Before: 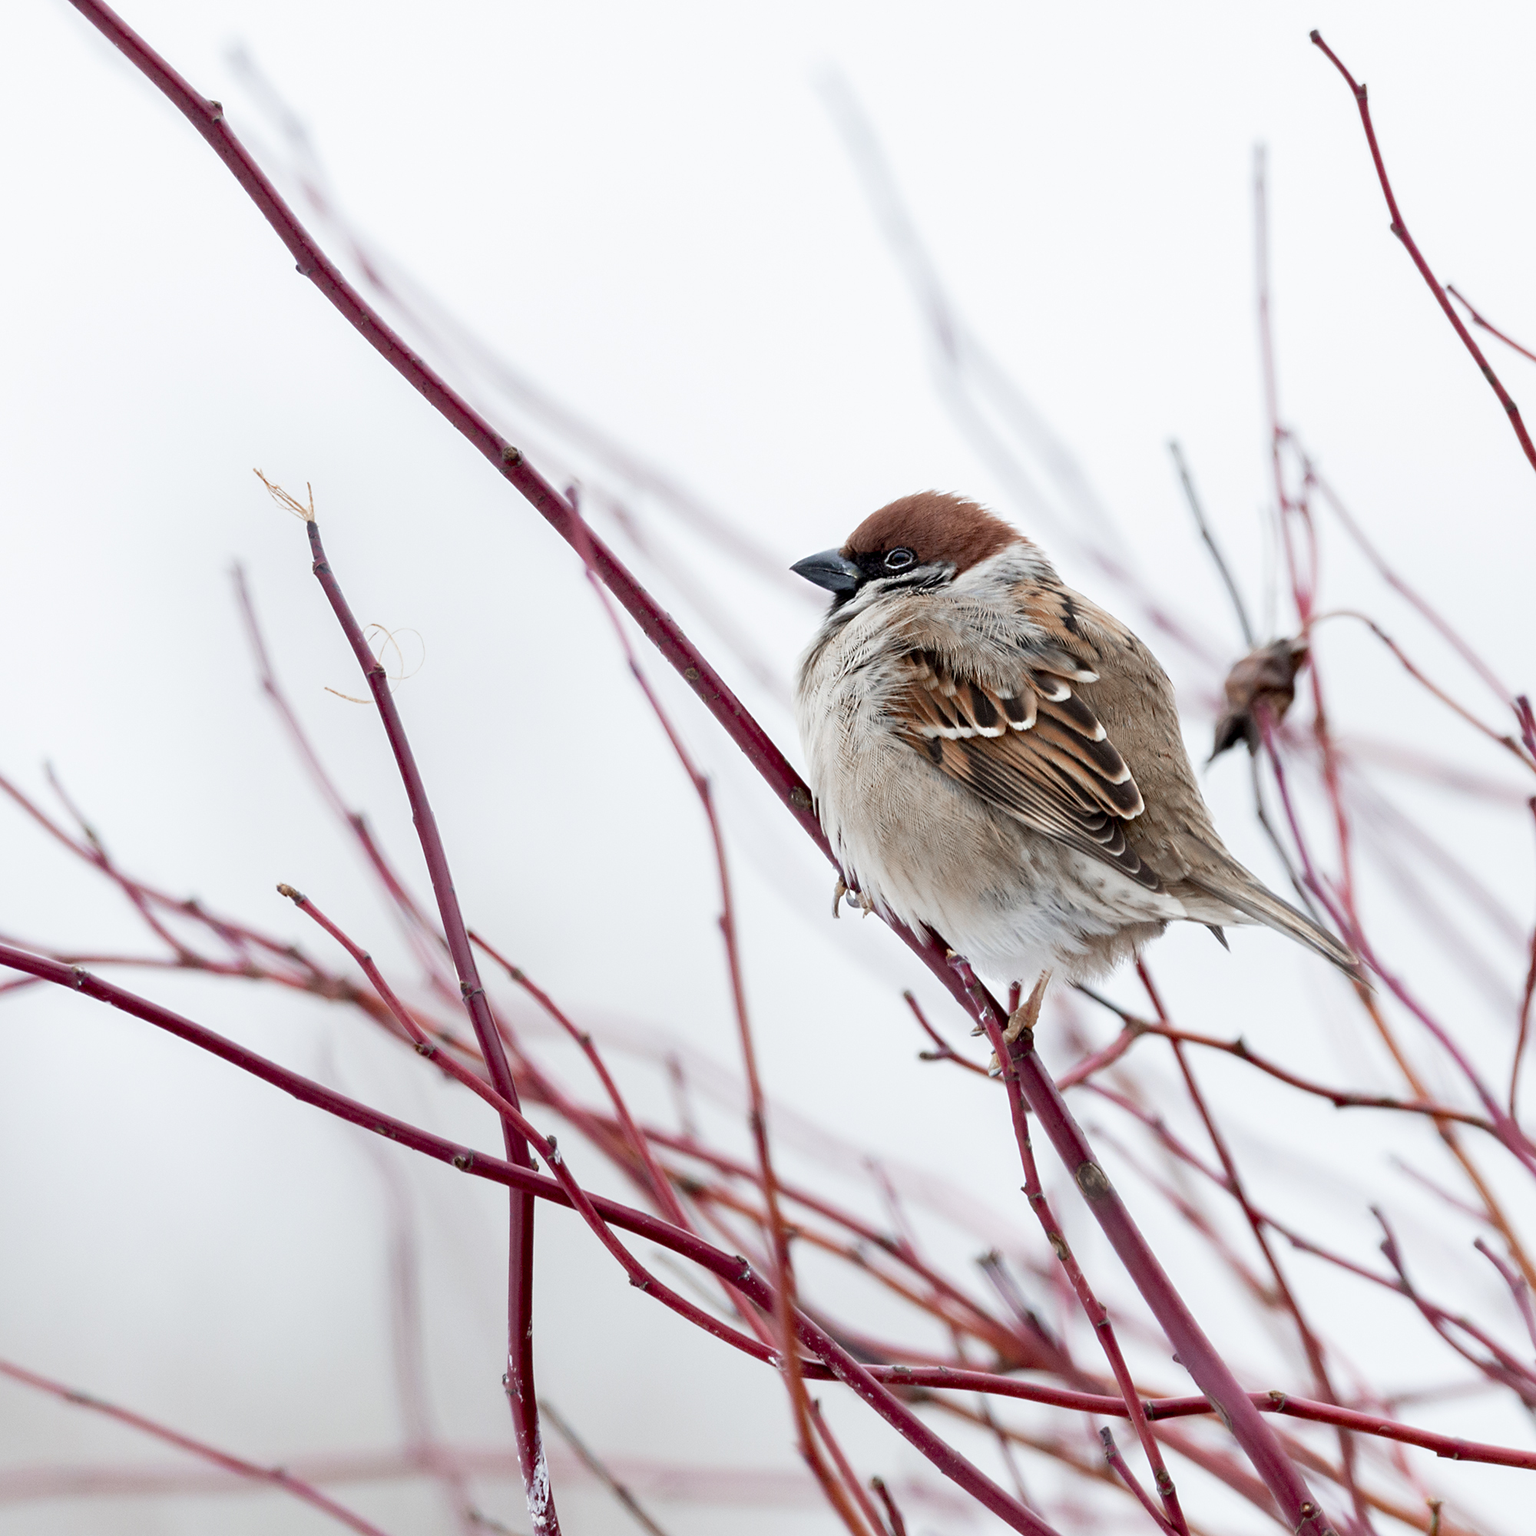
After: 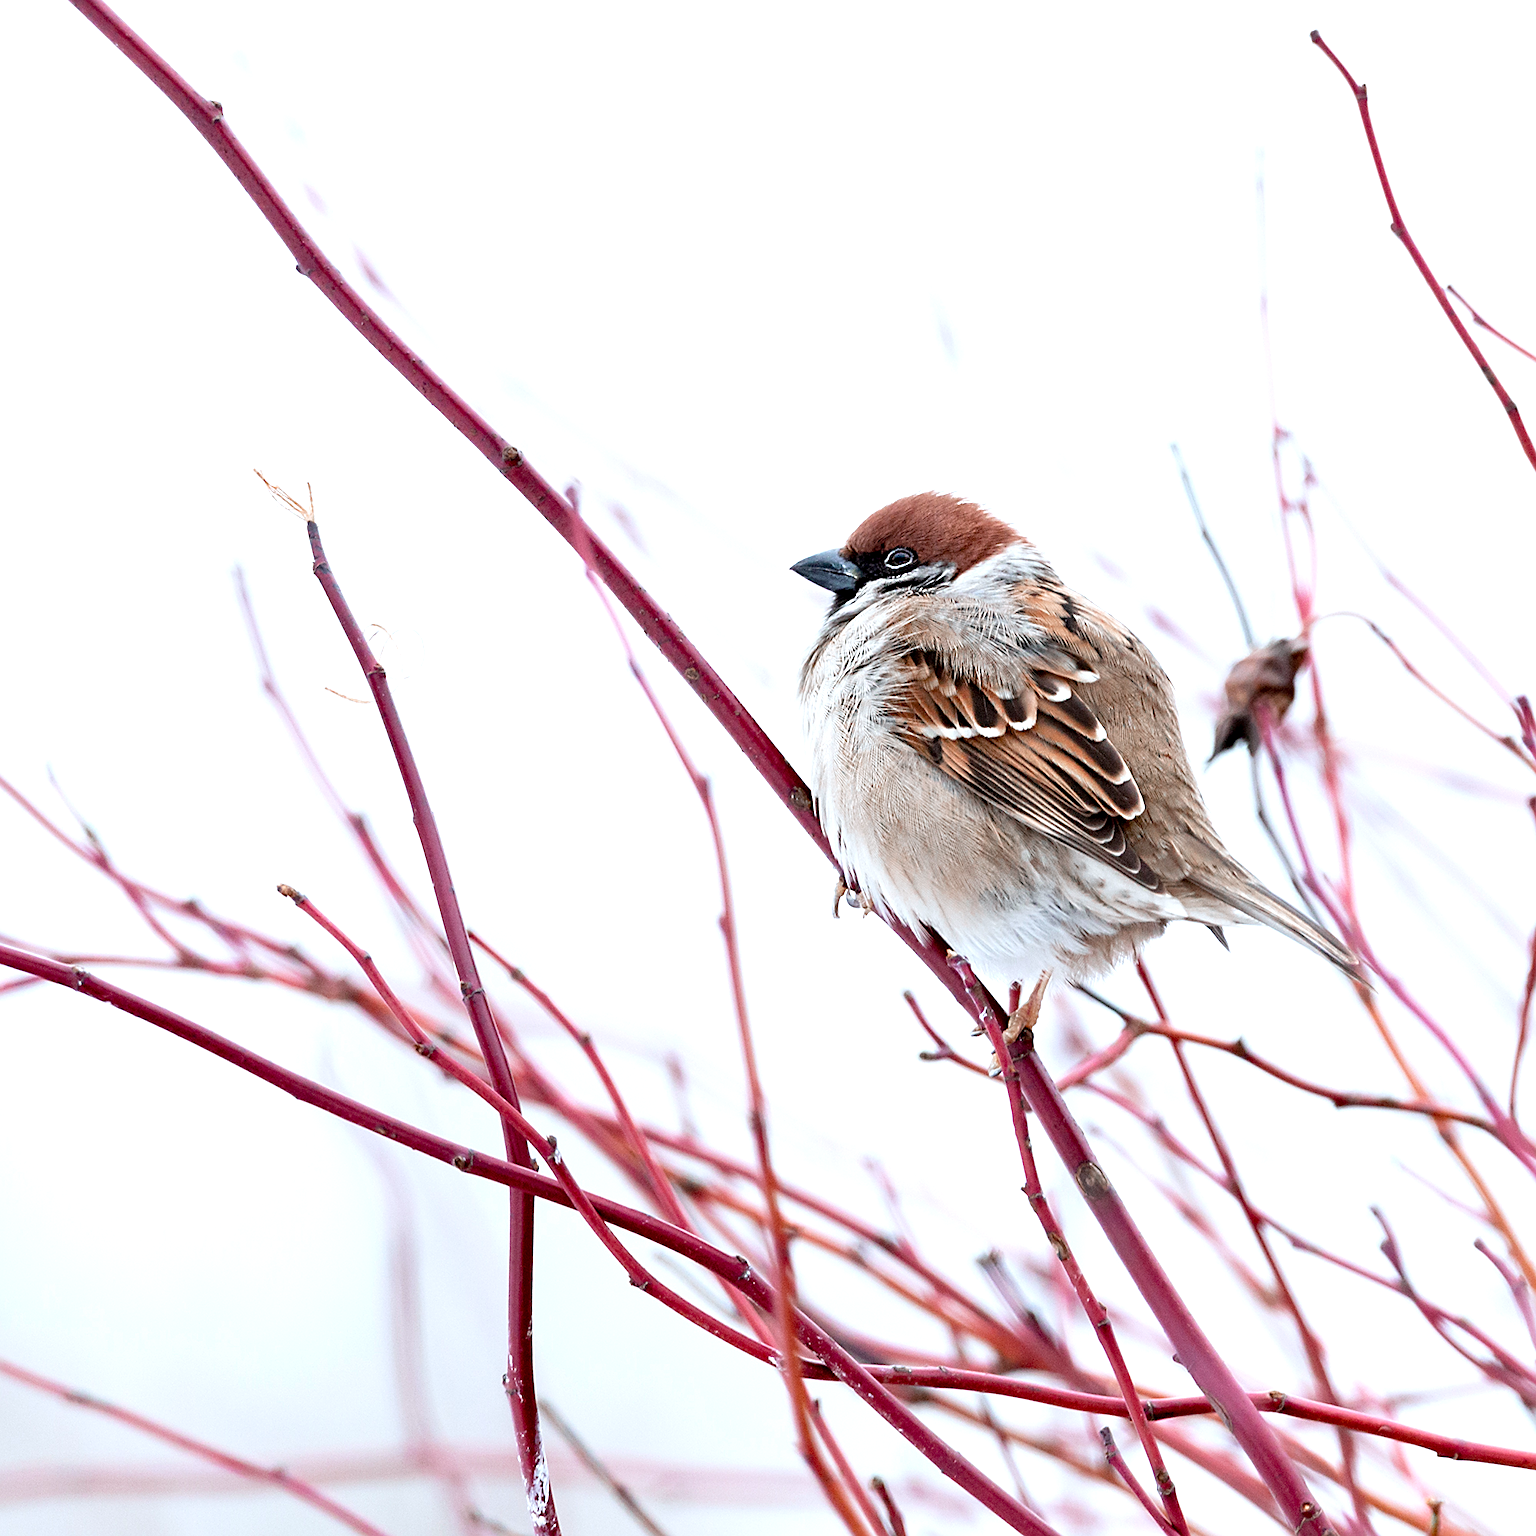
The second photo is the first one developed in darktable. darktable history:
sharpen: on, module defaults
exposure: exposure 0.564 EV, compensate highlight preservation false
white balance: red 0.974, blue 1.044
